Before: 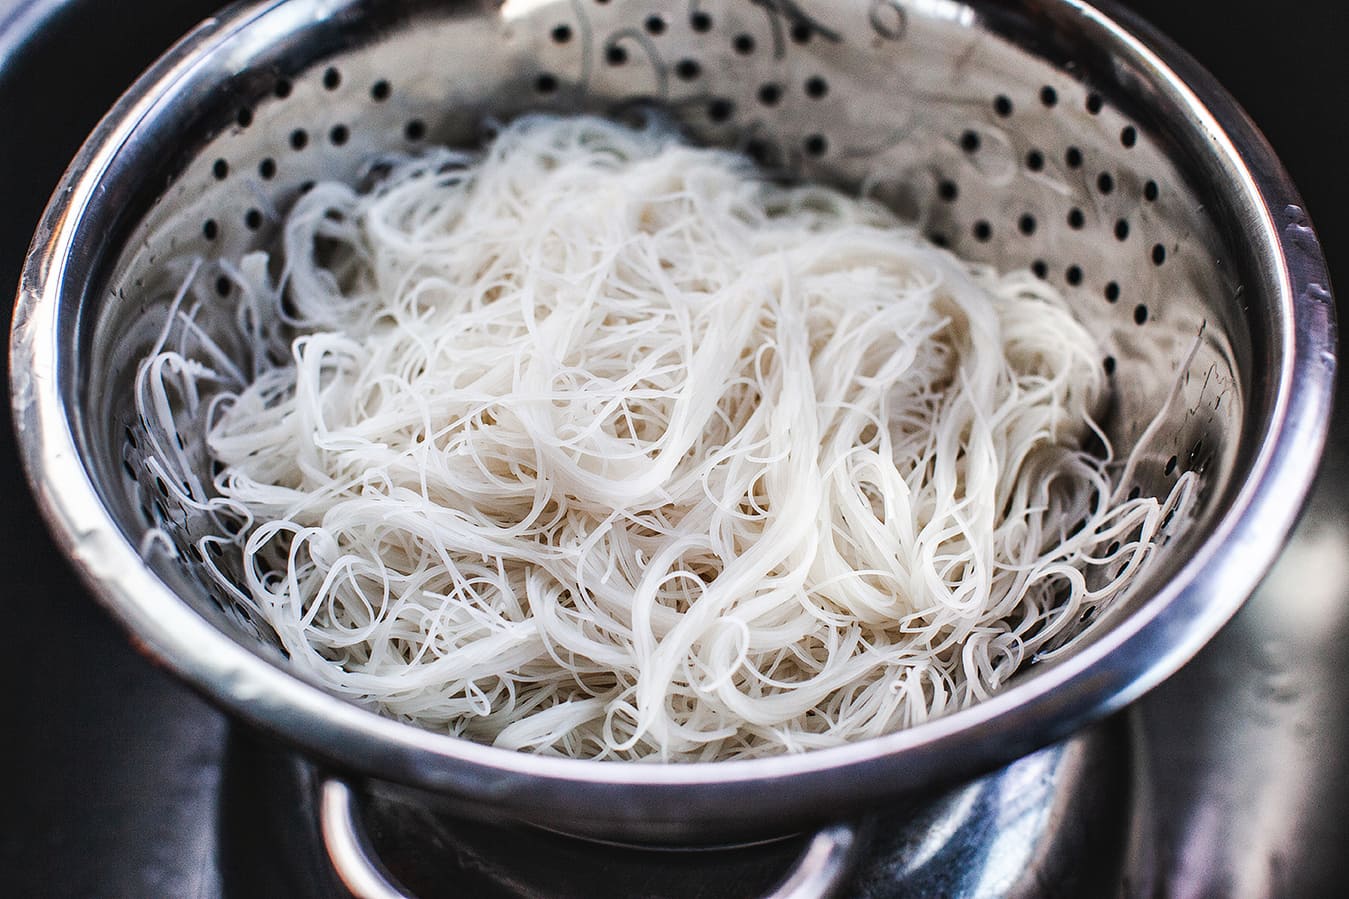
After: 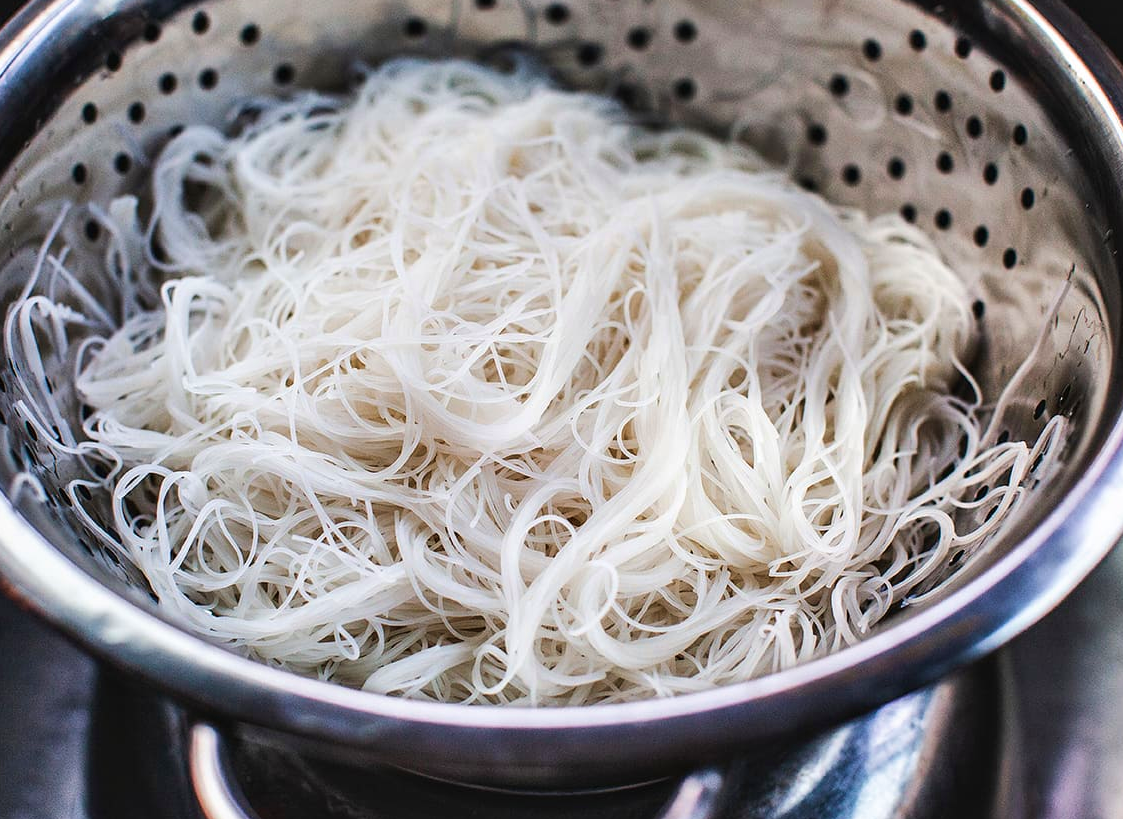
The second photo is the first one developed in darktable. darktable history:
velvia: on, module defaults
crop: left 9.762%, top 6.327%, right 6.942%, bottom 2.555%
